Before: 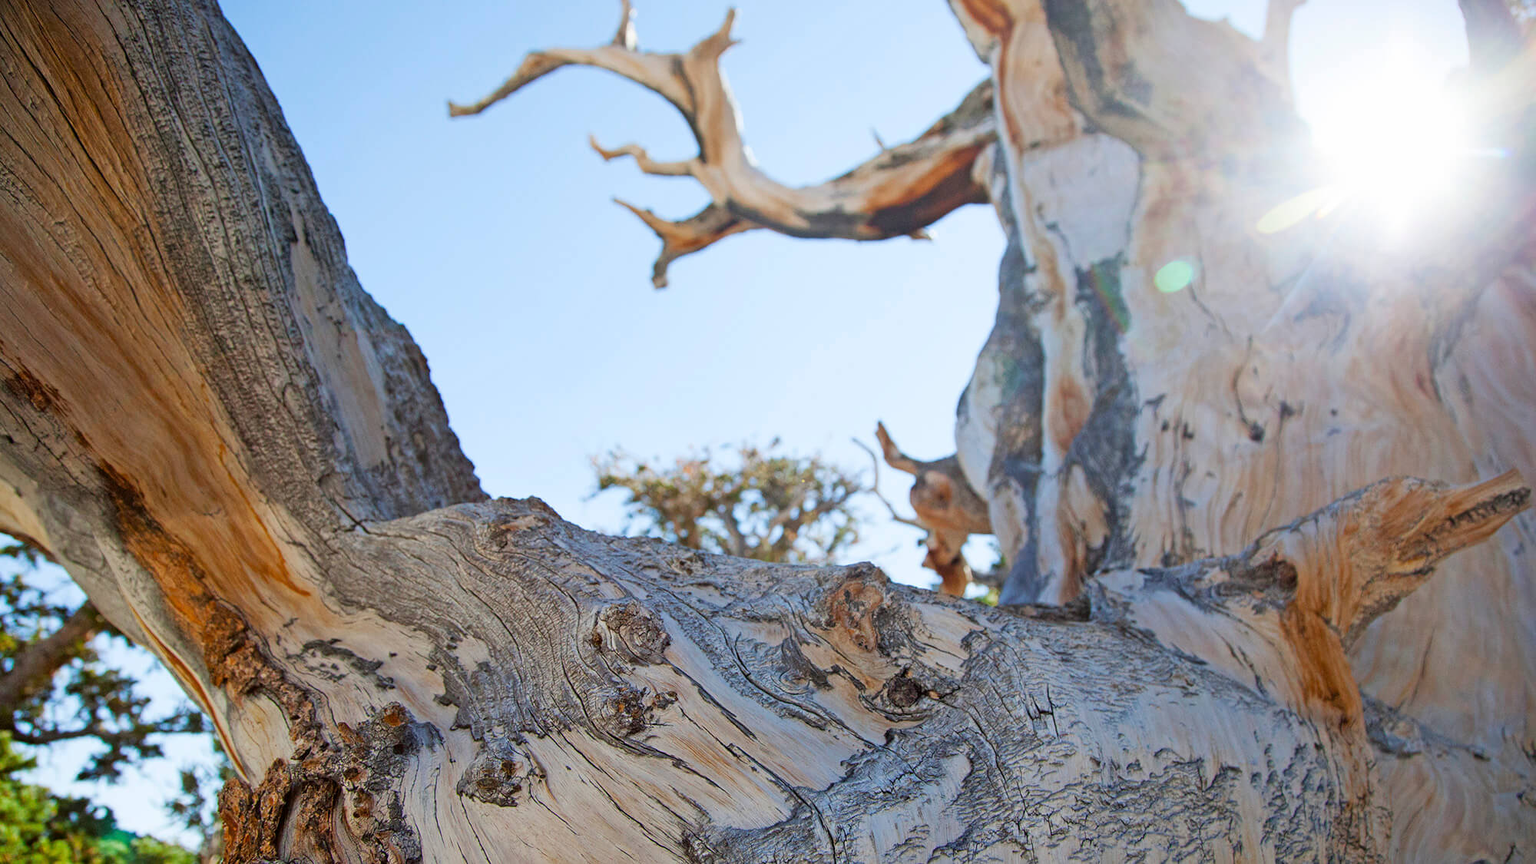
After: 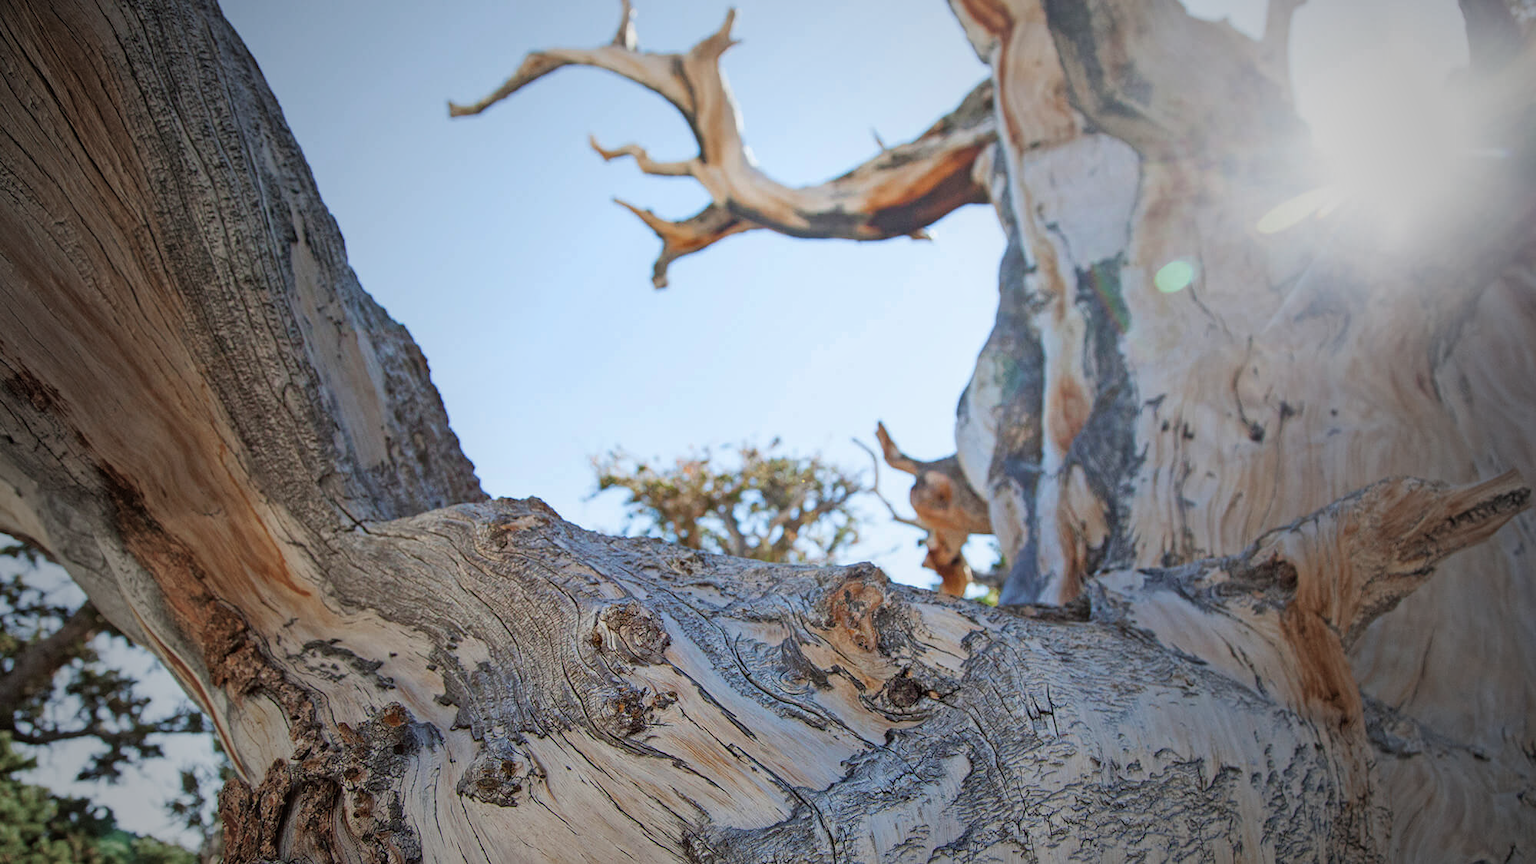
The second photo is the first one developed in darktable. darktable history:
local contrast: detail 110%
vignetting: fall-off start 33.93%, fall-off radius 64.81%, width/height ratio 0.951
